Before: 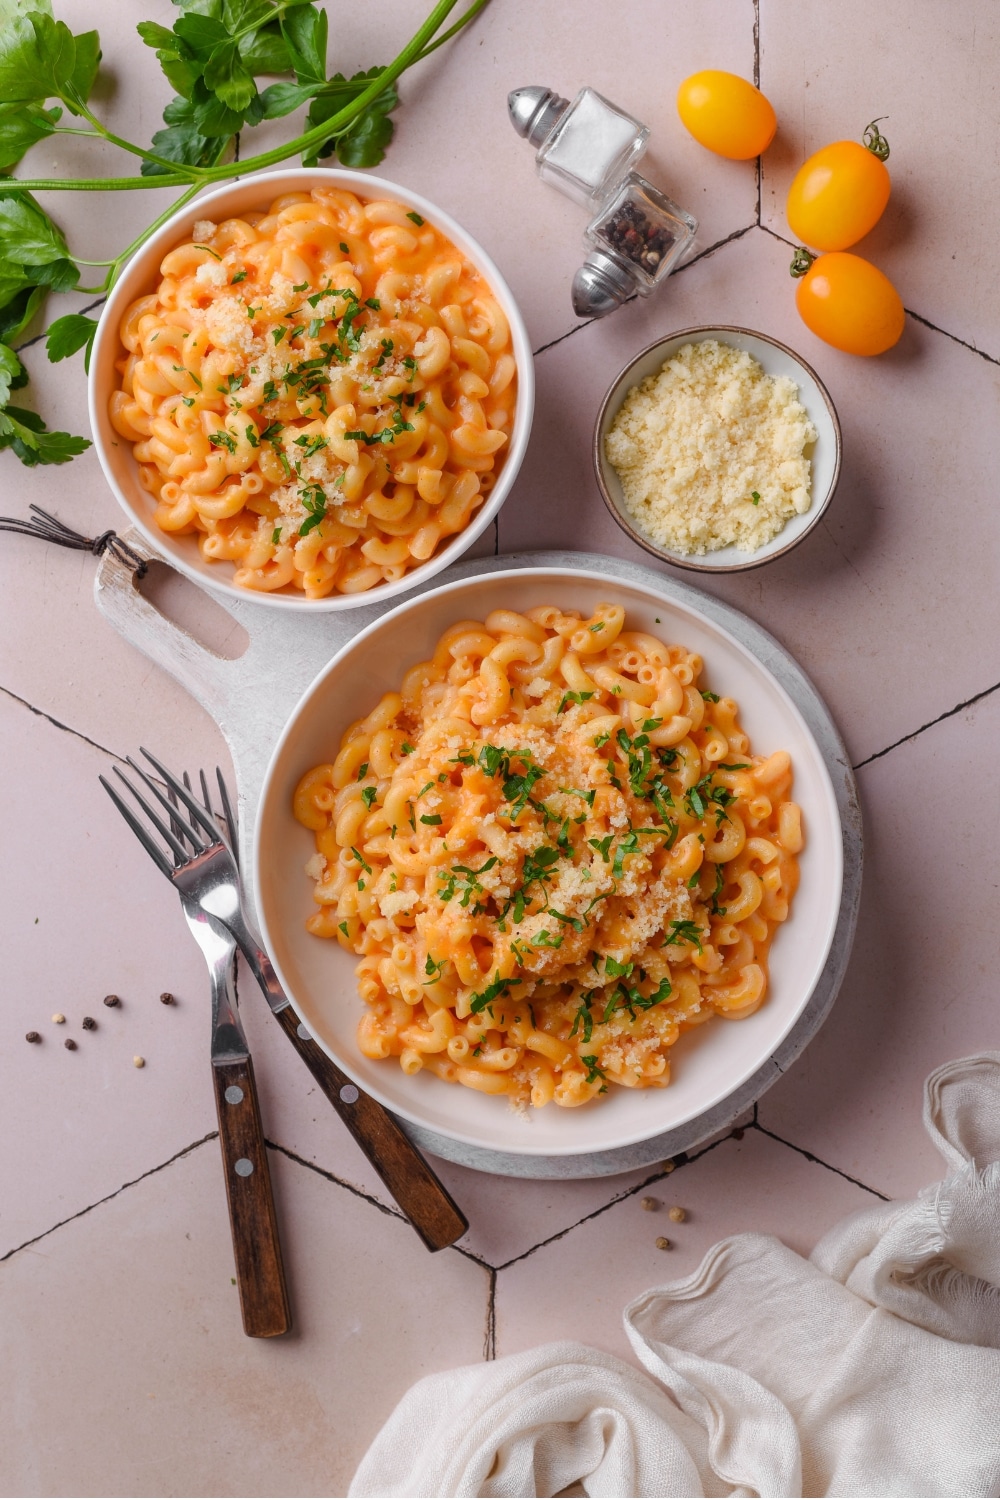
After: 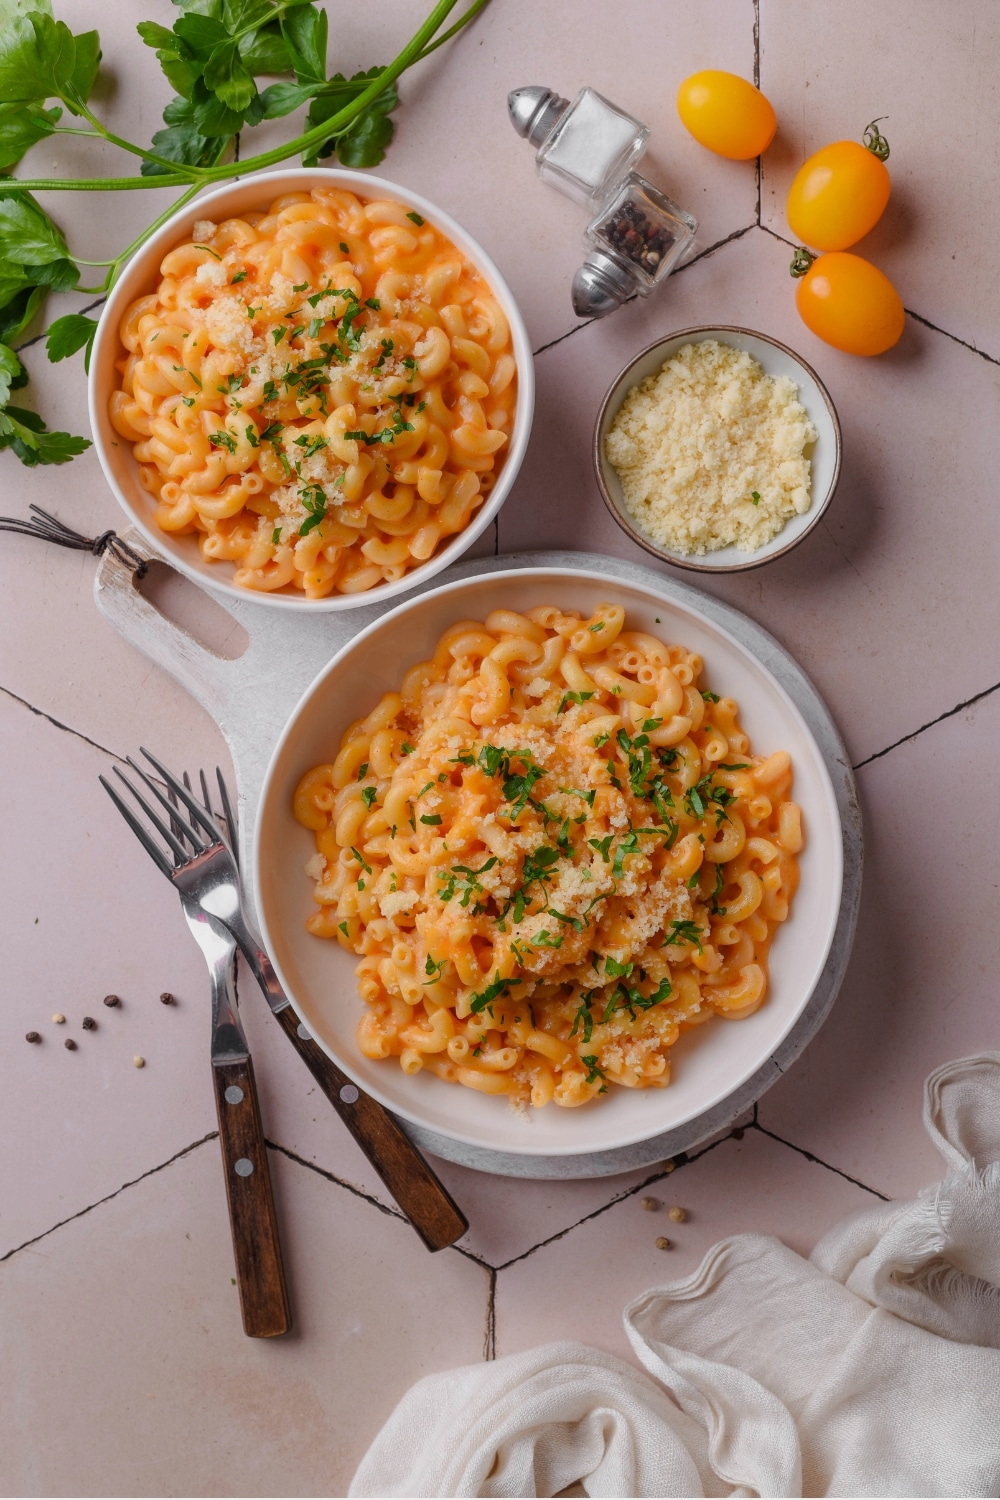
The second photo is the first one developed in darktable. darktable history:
exposure: exposure -0.215 EV, compensate highlight preservation false
